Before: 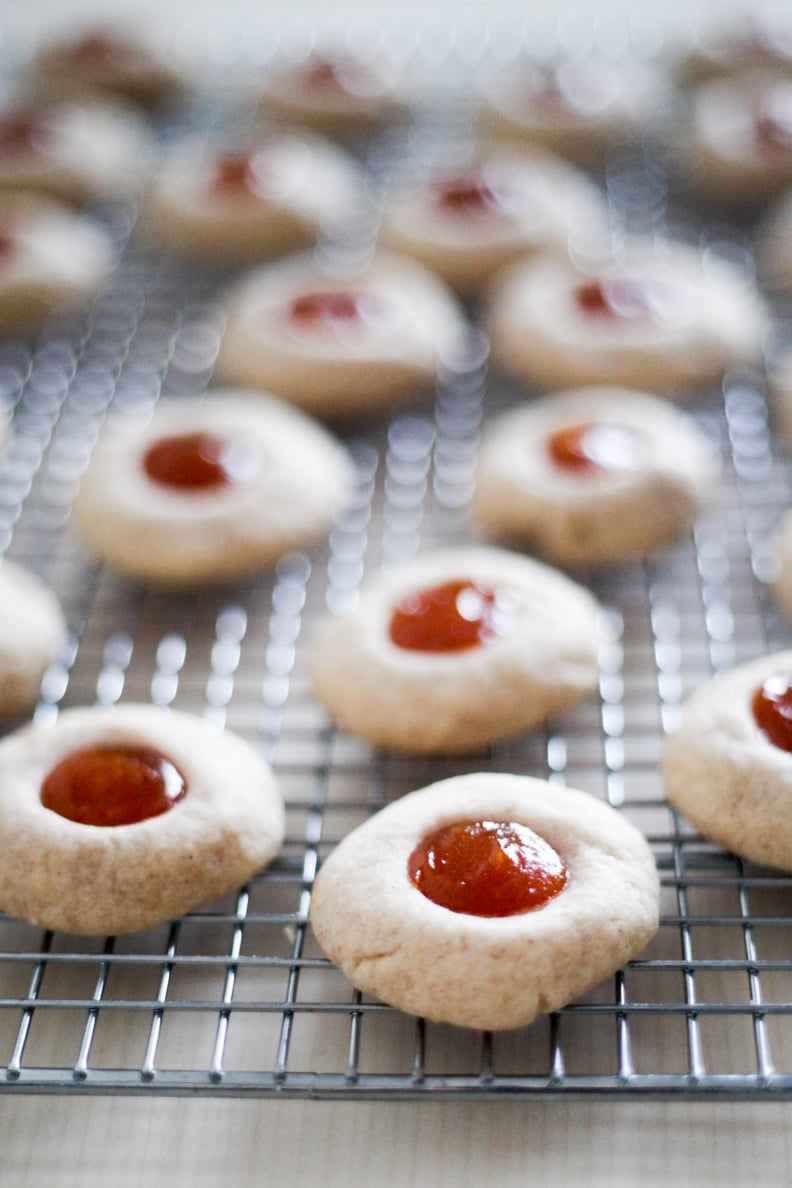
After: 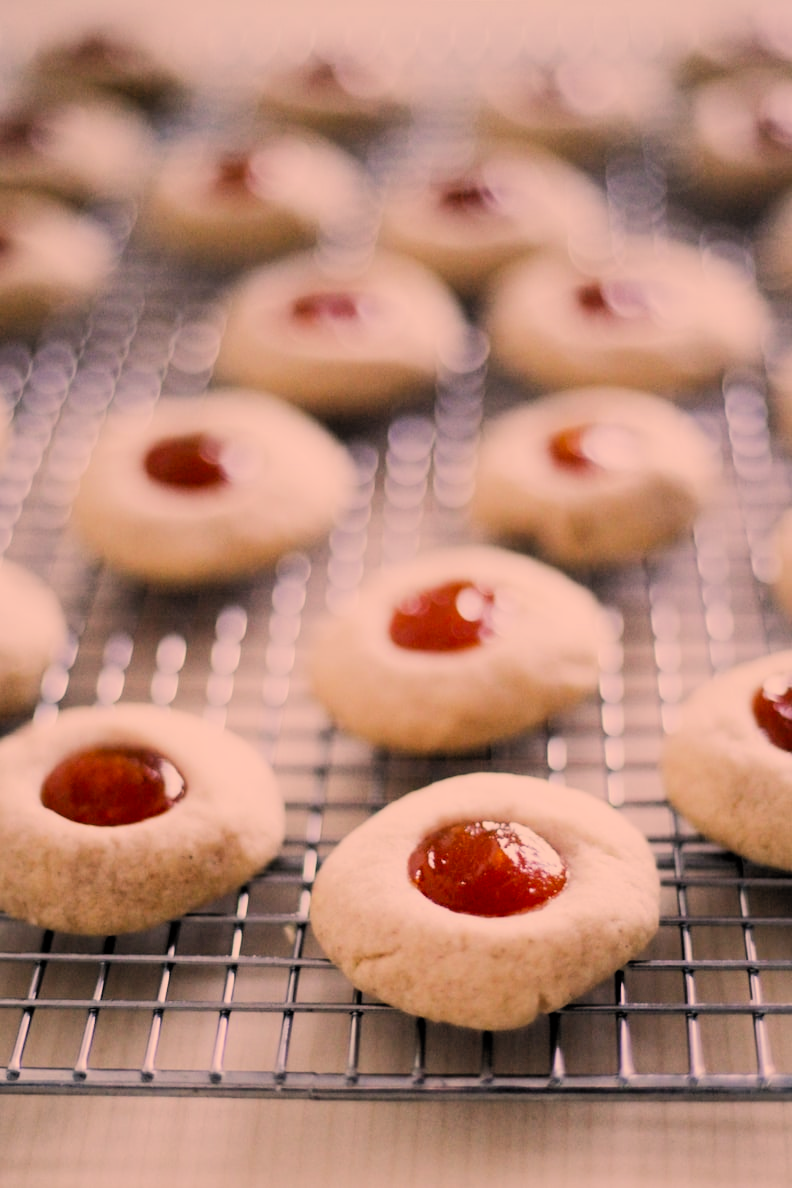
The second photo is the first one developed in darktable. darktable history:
filmic rgb: black relative exposure -5.15 EV, white relative exposure 3.99 EV, hardness 2.89, contrast 1.189, highlights saturation mix -28.76%, preserve chrominance max RGB, color science v6 (2022), iterations of high-quality reconstruction 10, contrast in shadows safe, contrast in highlights safe
color correction: highlights a* 22.28, highlights b* 21.65
